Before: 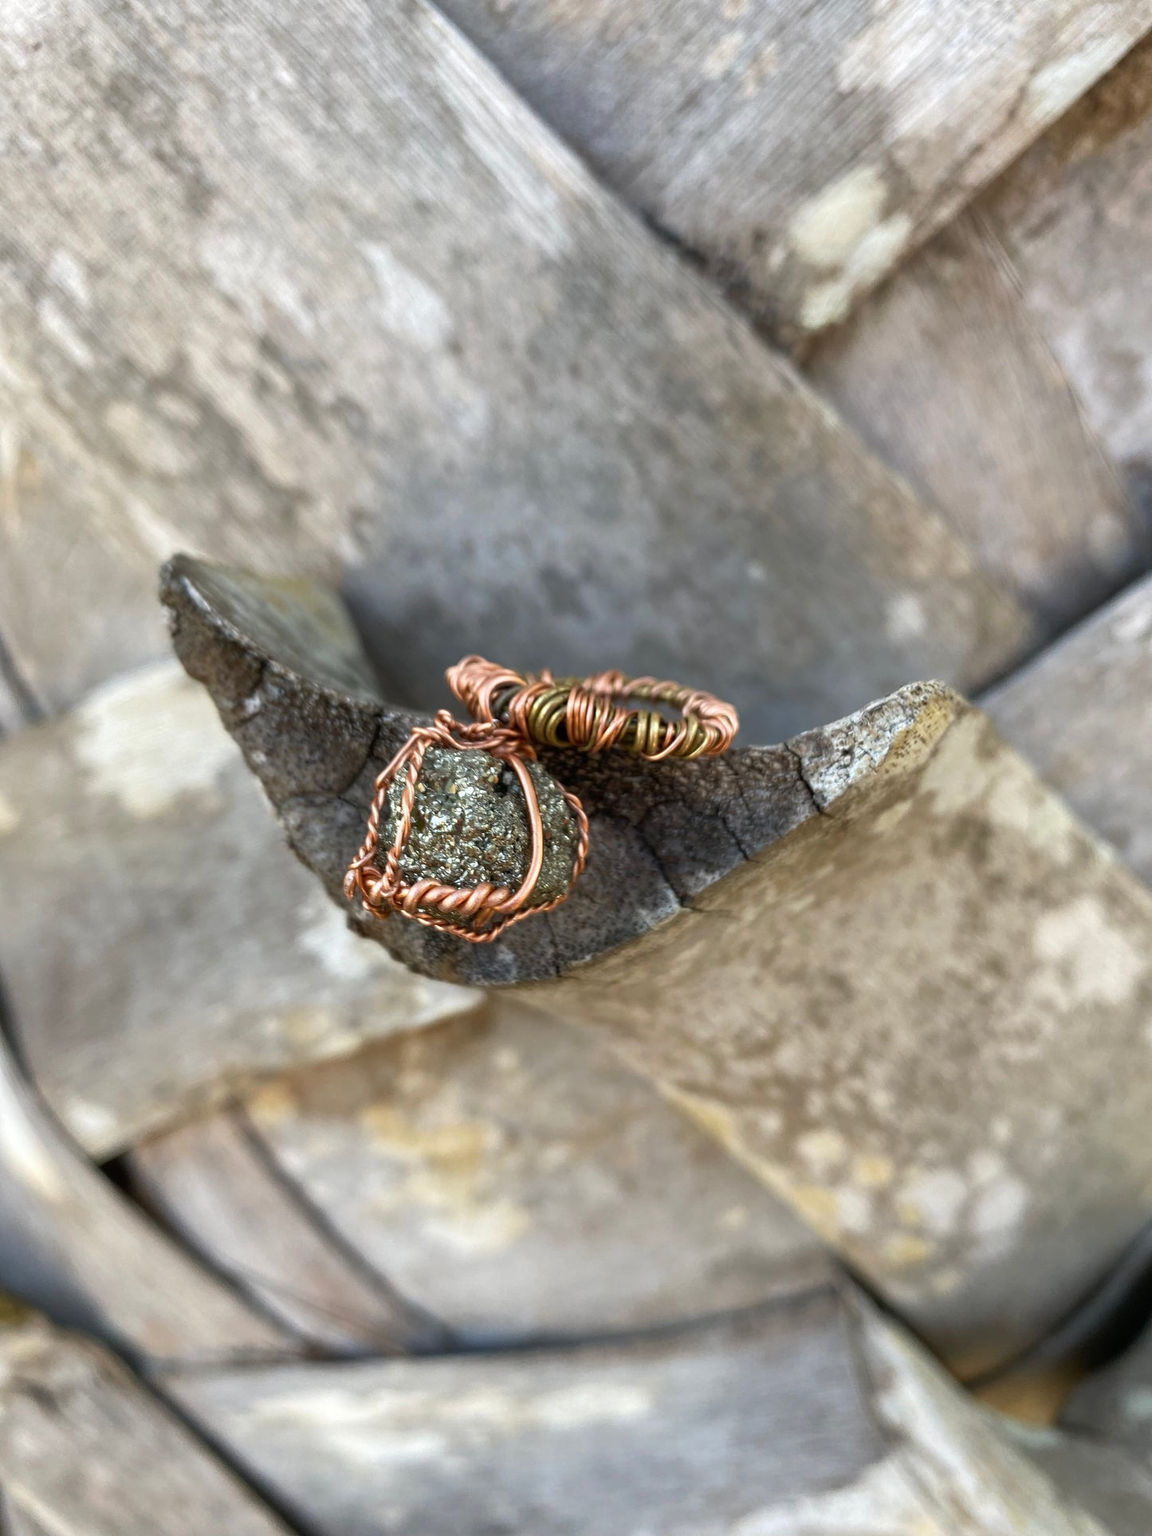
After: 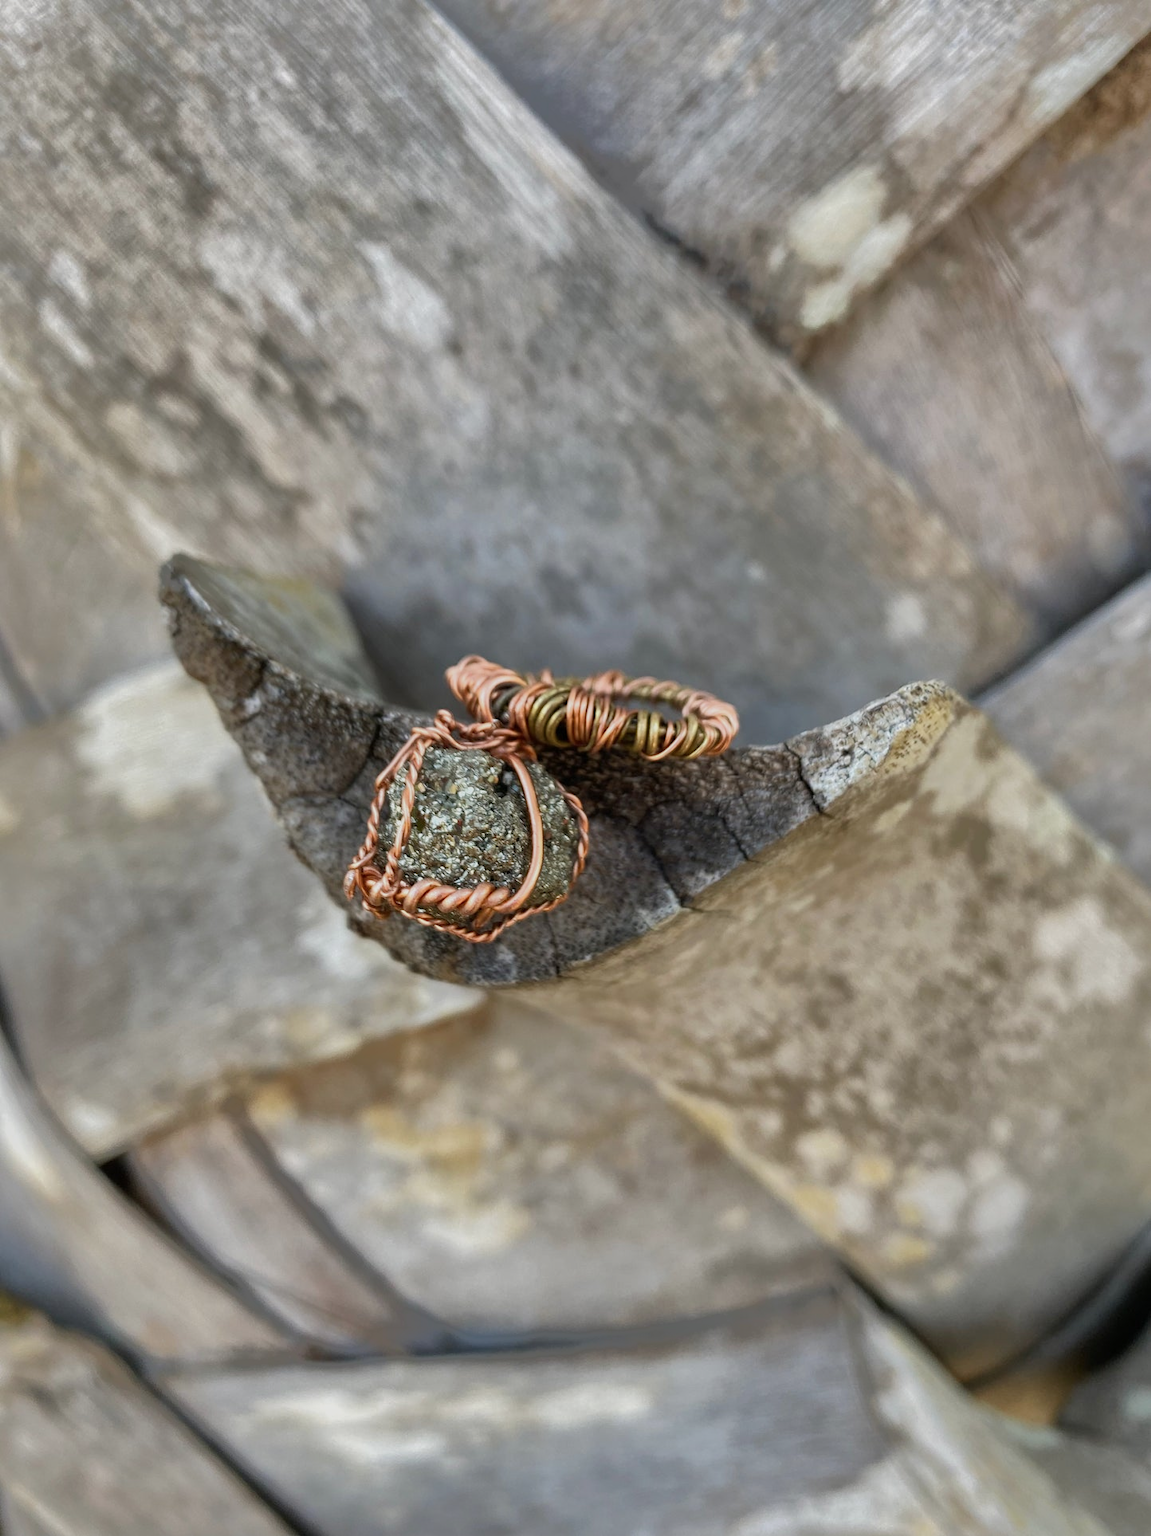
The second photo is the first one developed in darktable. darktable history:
shadows and highlights: shadows -19.49, highlights -73.77
contrast brightness saturation: saturation -0.066
tone curve: curves: ch0 [(0, 0) (0.822, 0.825) (0.994, 0.955)]; ch1 [(0, 0) (0.226, 0.261) (0.383, 0.397) (0.46, 0.46) (0.498, 0.479) (0.524, 0.523) (0.578, 0.575) (1, 1)]; ch2 [(0, 0) (0.438, 0.456) (0.5, 0.498) (0.547, 0.515) (0.597, 0.58) (0.629, 0.603) (1, 1)], preserve colors none
